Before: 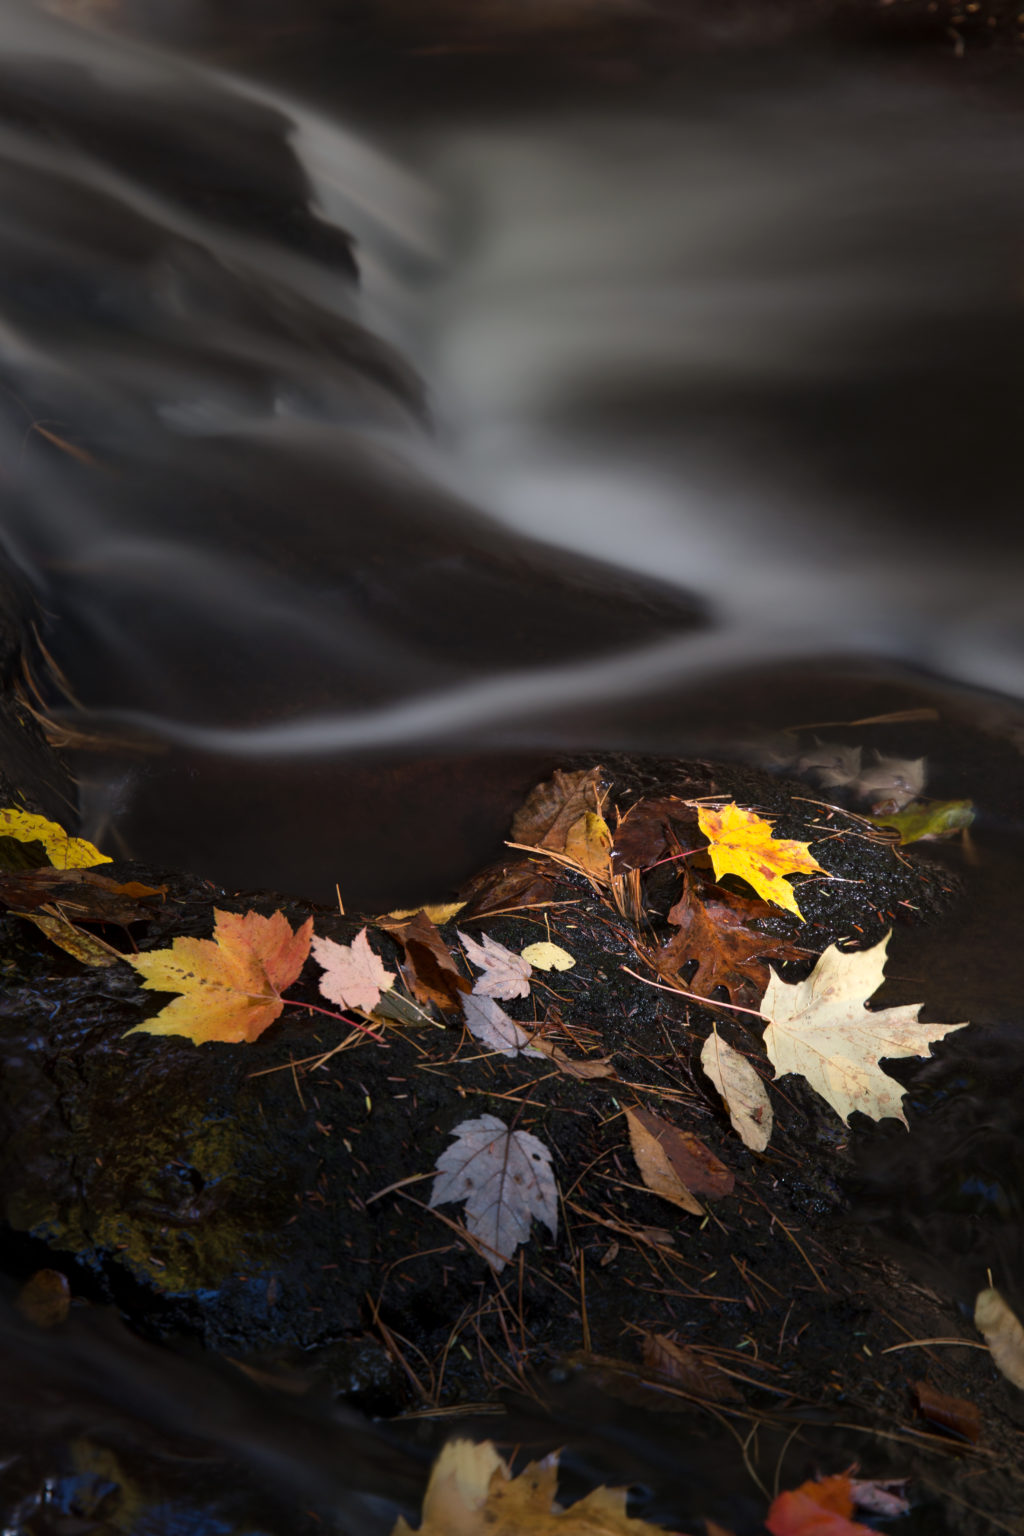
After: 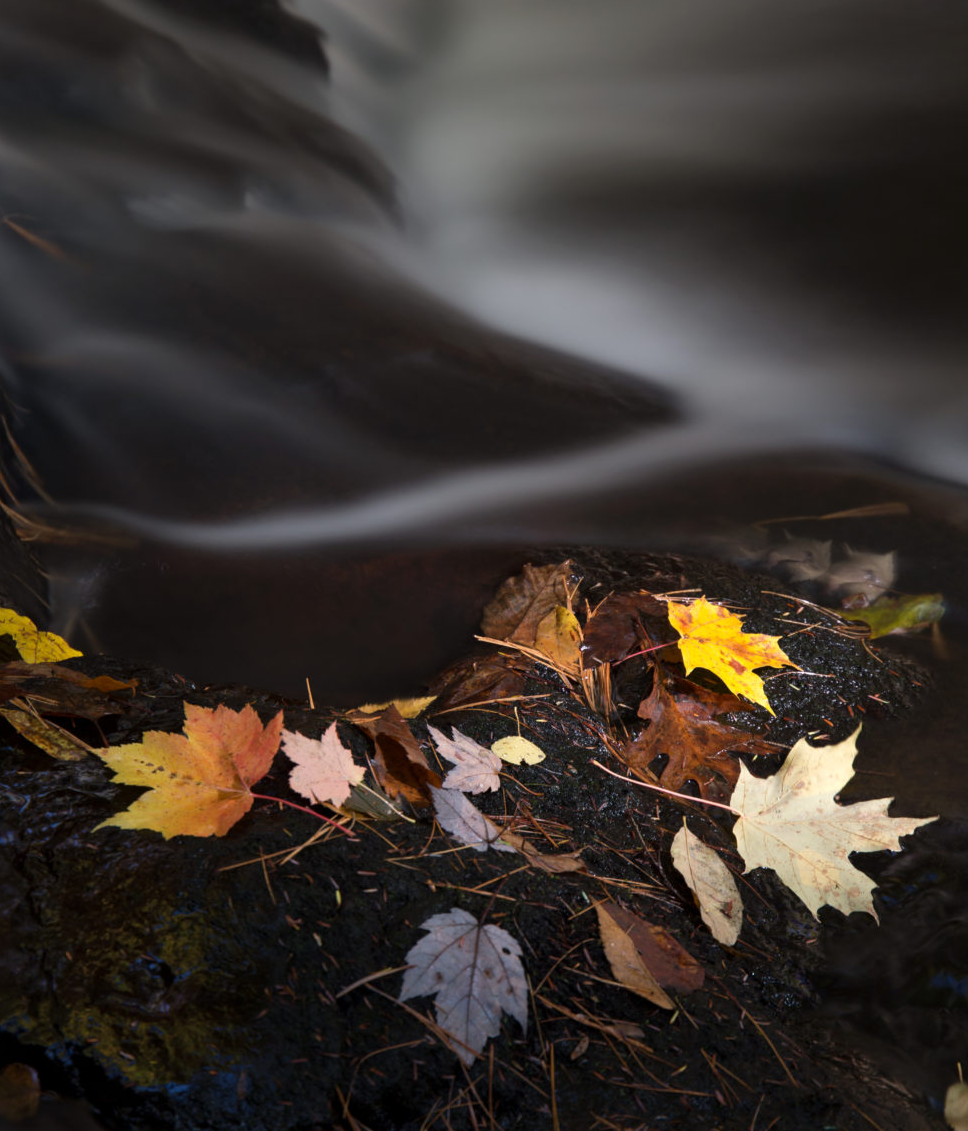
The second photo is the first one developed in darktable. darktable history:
crop and rotate: left 2.999%, top 13.471%, right 2.406%, bottom 12.841%
